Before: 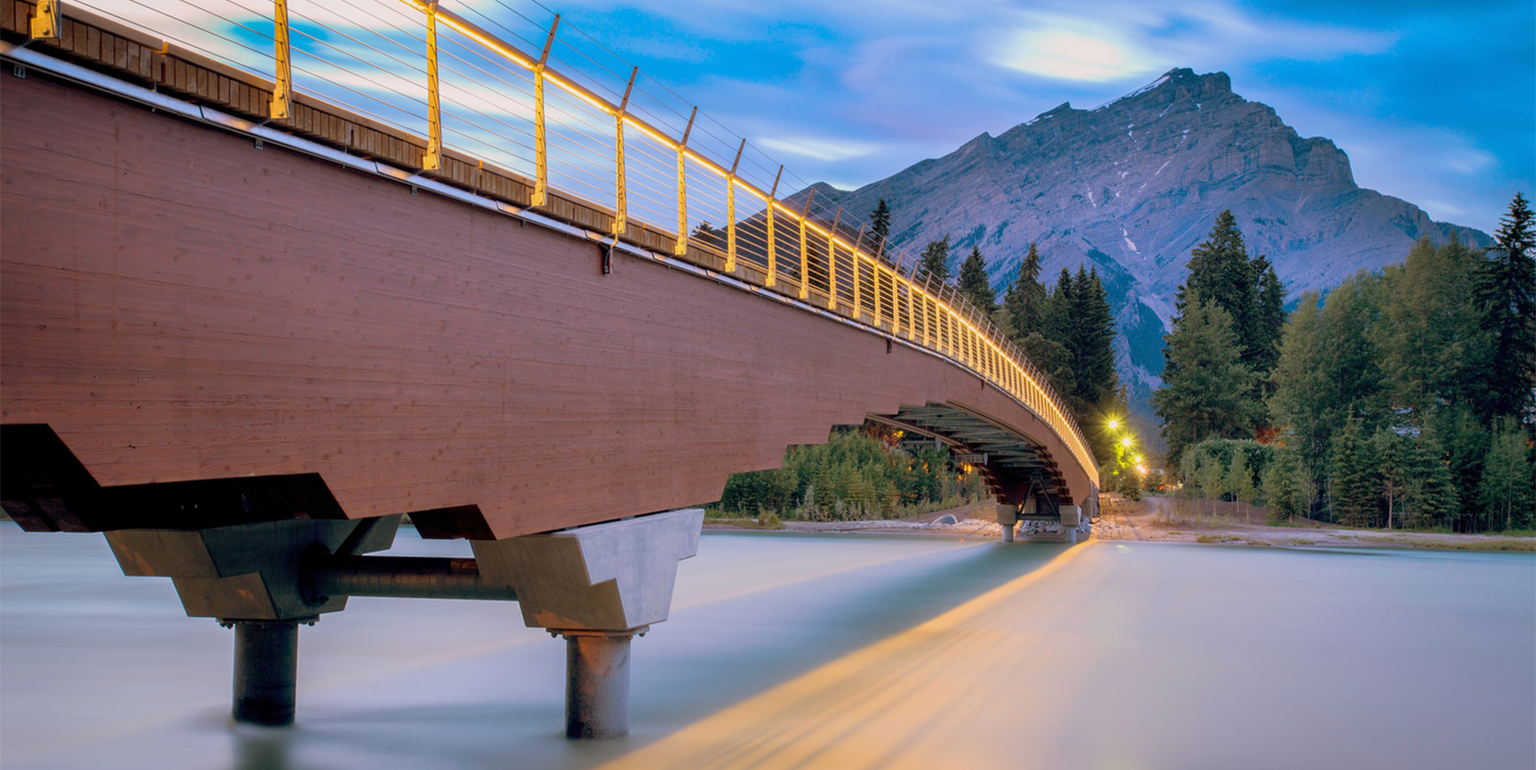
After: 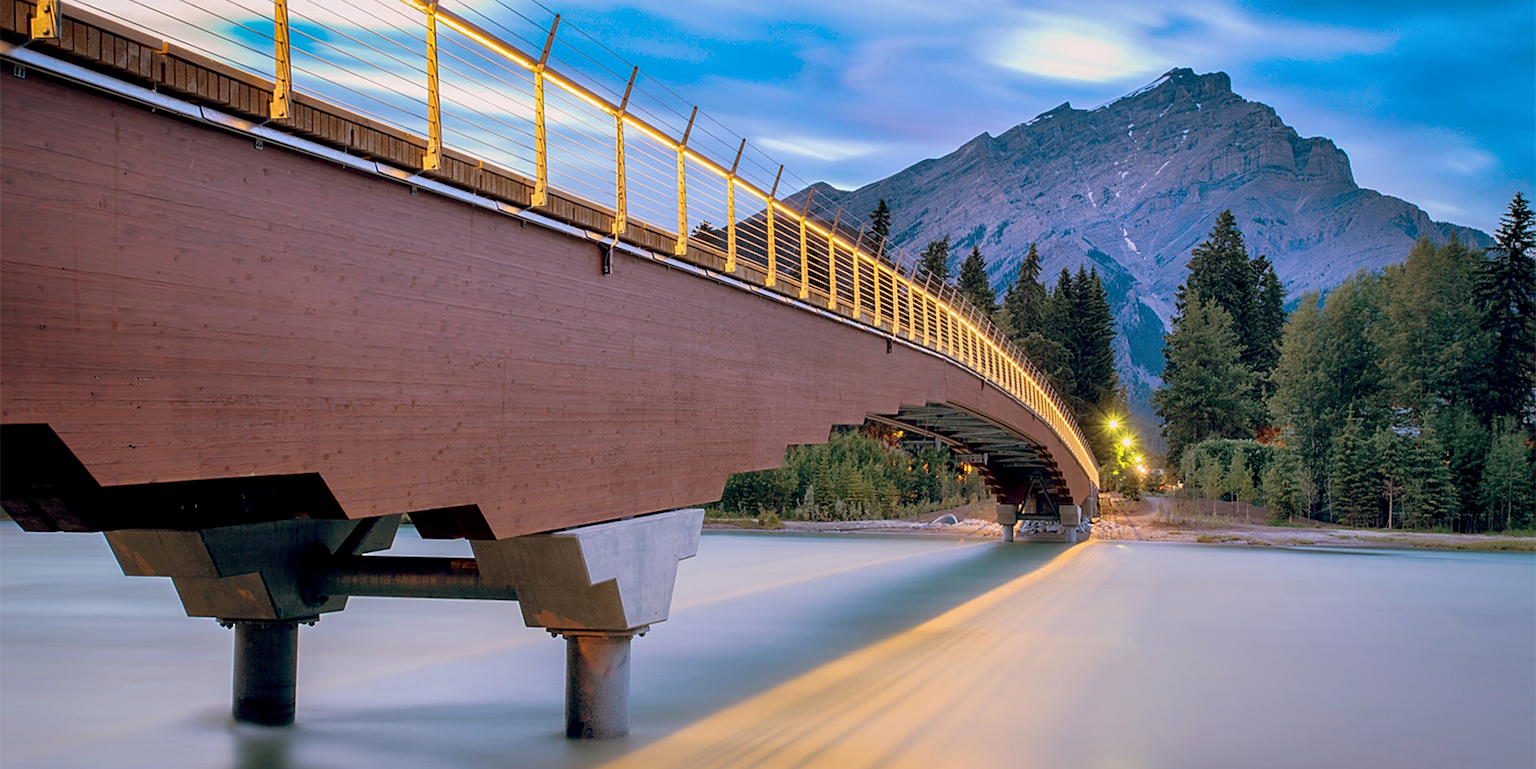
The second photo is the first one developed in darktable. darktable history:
sharpen: on, module defaults
local contrast: mode bilateral grid, contrast 20, coarseness 49, detail 120%, midtone range 0.2
